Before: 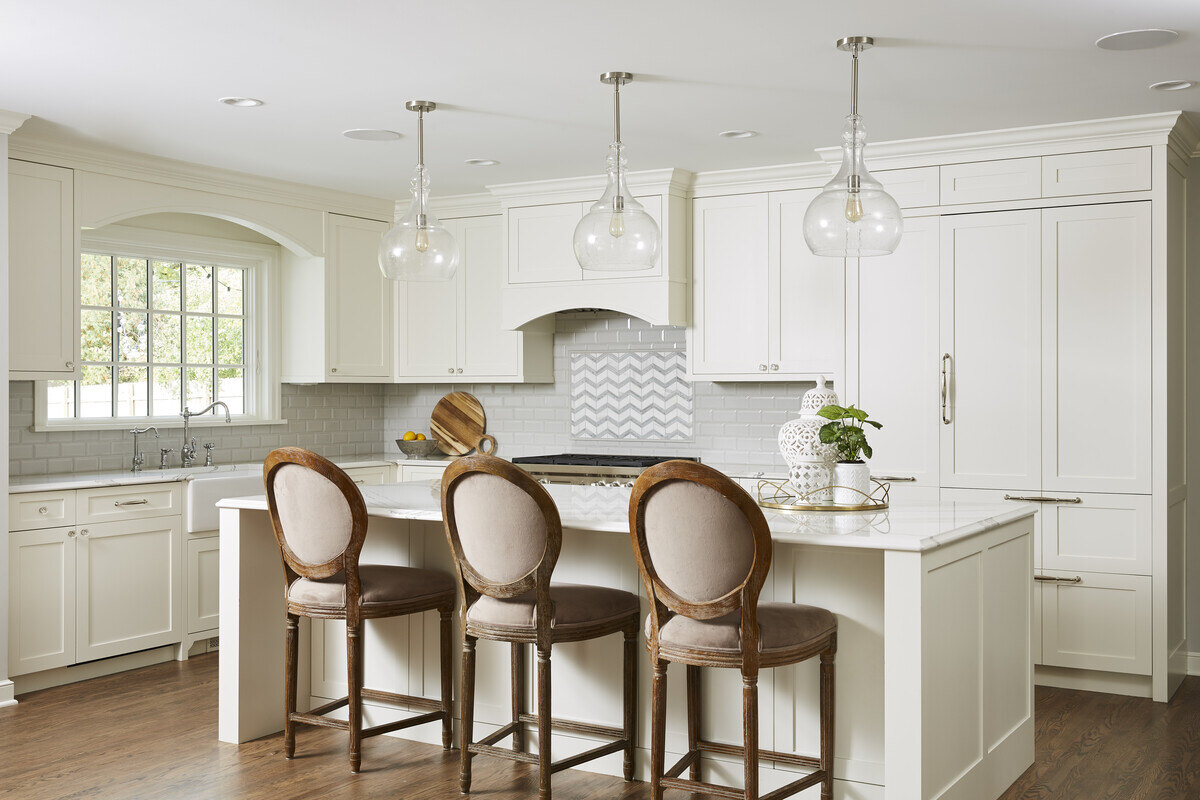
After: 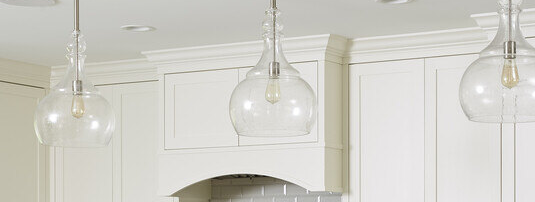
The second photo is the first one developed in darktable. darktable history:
crop: left 28.746%, top 16.805%, right 26.63%, bottom 57.844%
